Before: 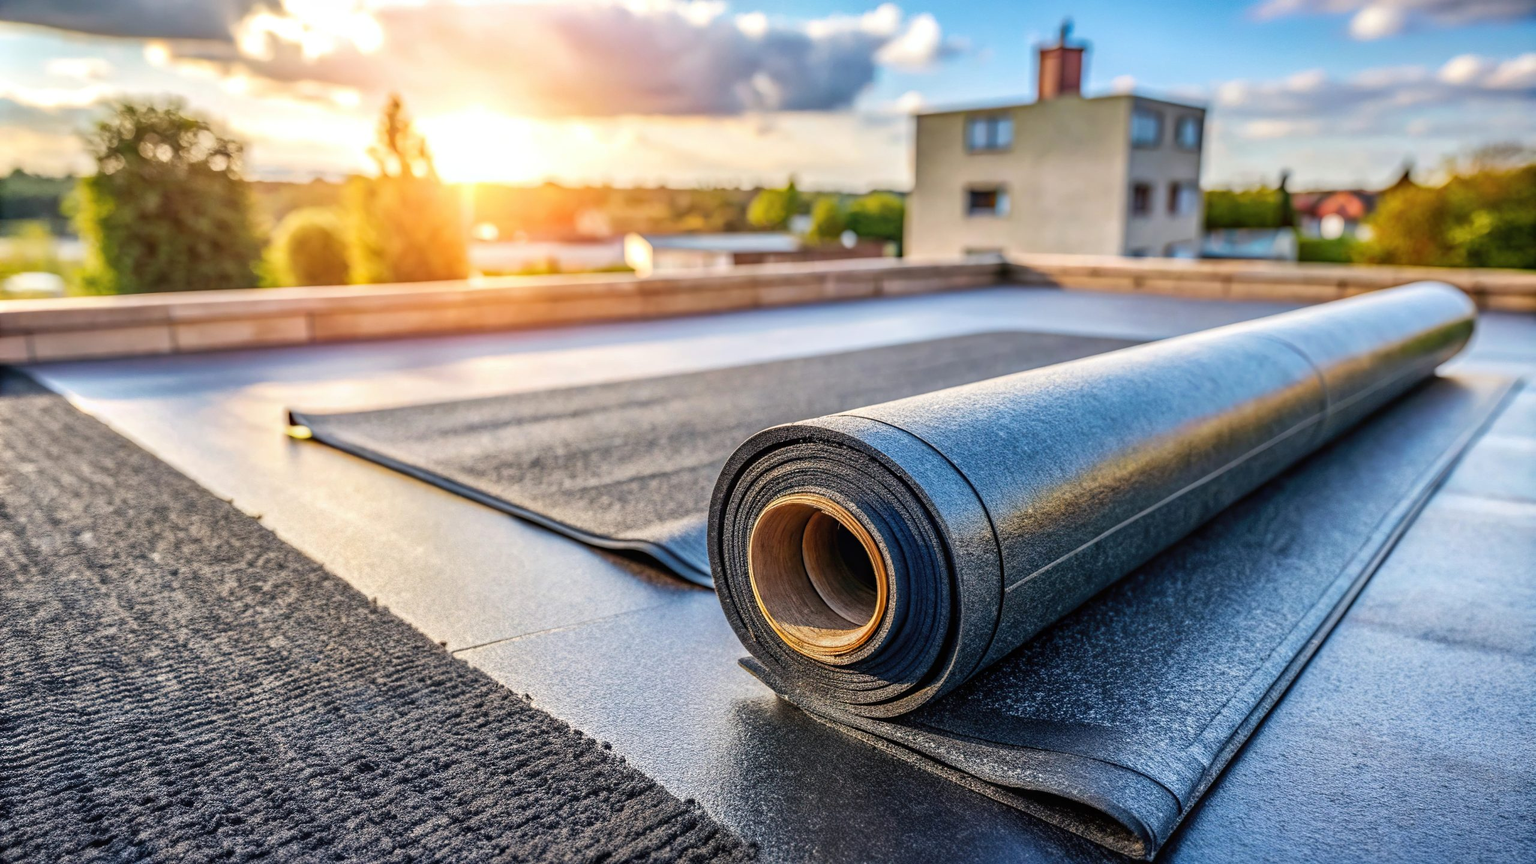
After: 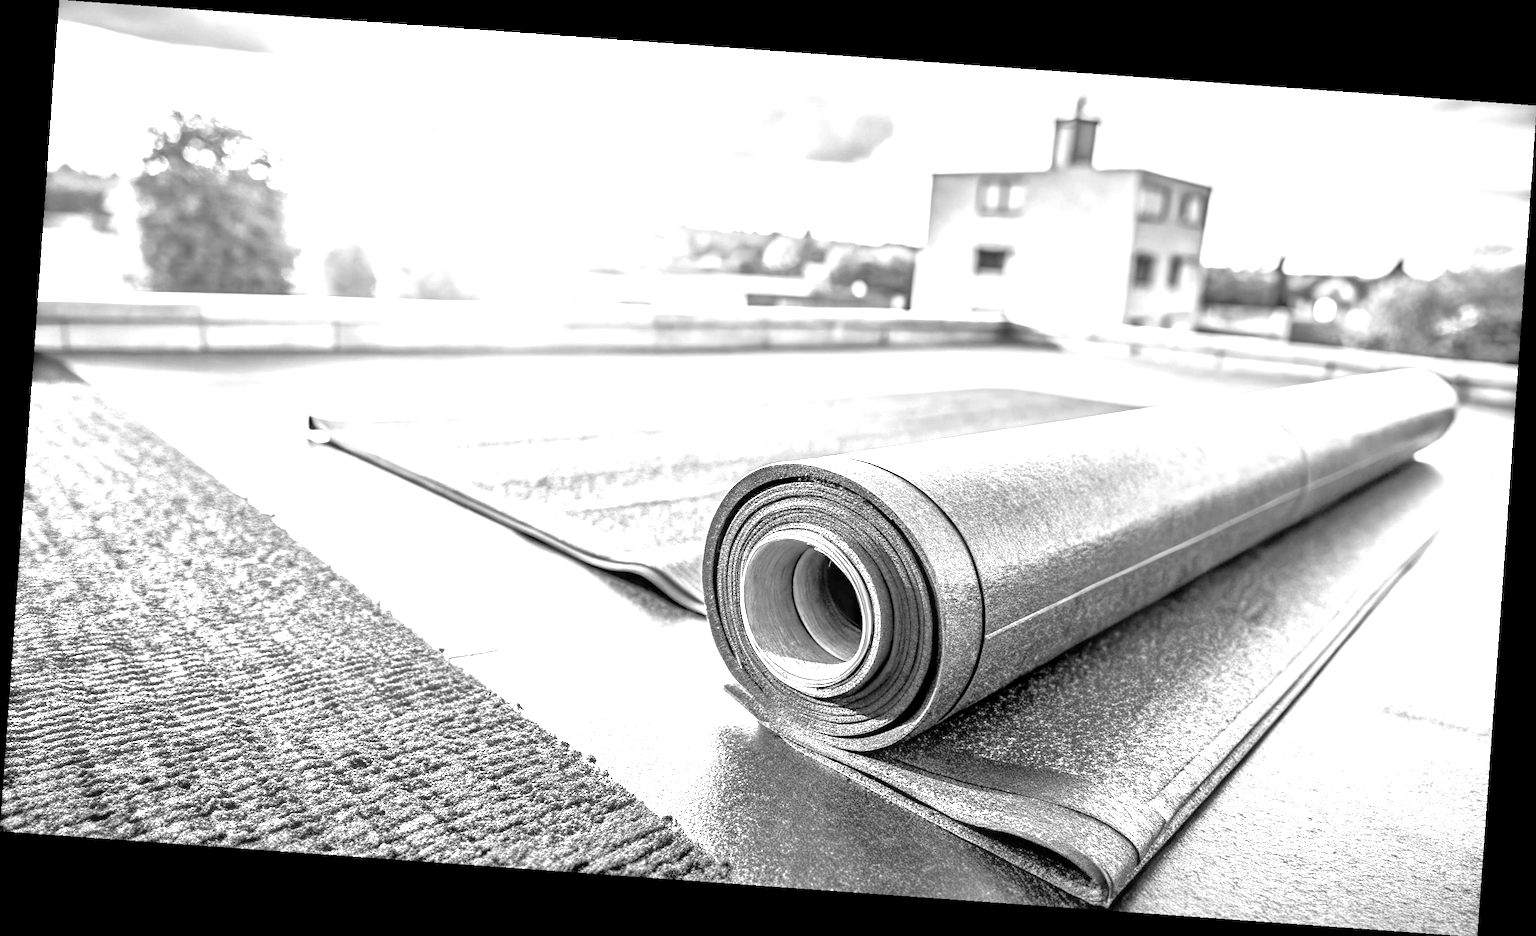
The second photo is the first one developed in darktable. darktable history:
exposure: black level correction 0.001, exposure 1.822 EV, compensate exposure bias true, compensate highlight preservation false
rotate and perspective: rotation 4.1°, automatic cropping off
tone equalizer: -7 EV 0.15 EV, -6 EV 0.6 EV, -5 EV 1.15 EV, -4 EV 1.33 EV, -3 EV 1.15 EV, -2 EV 0.6 EV, -1 EV 0.15 EV, mask exposure compensation -0.5 EV
monochrome: on, module defaults
